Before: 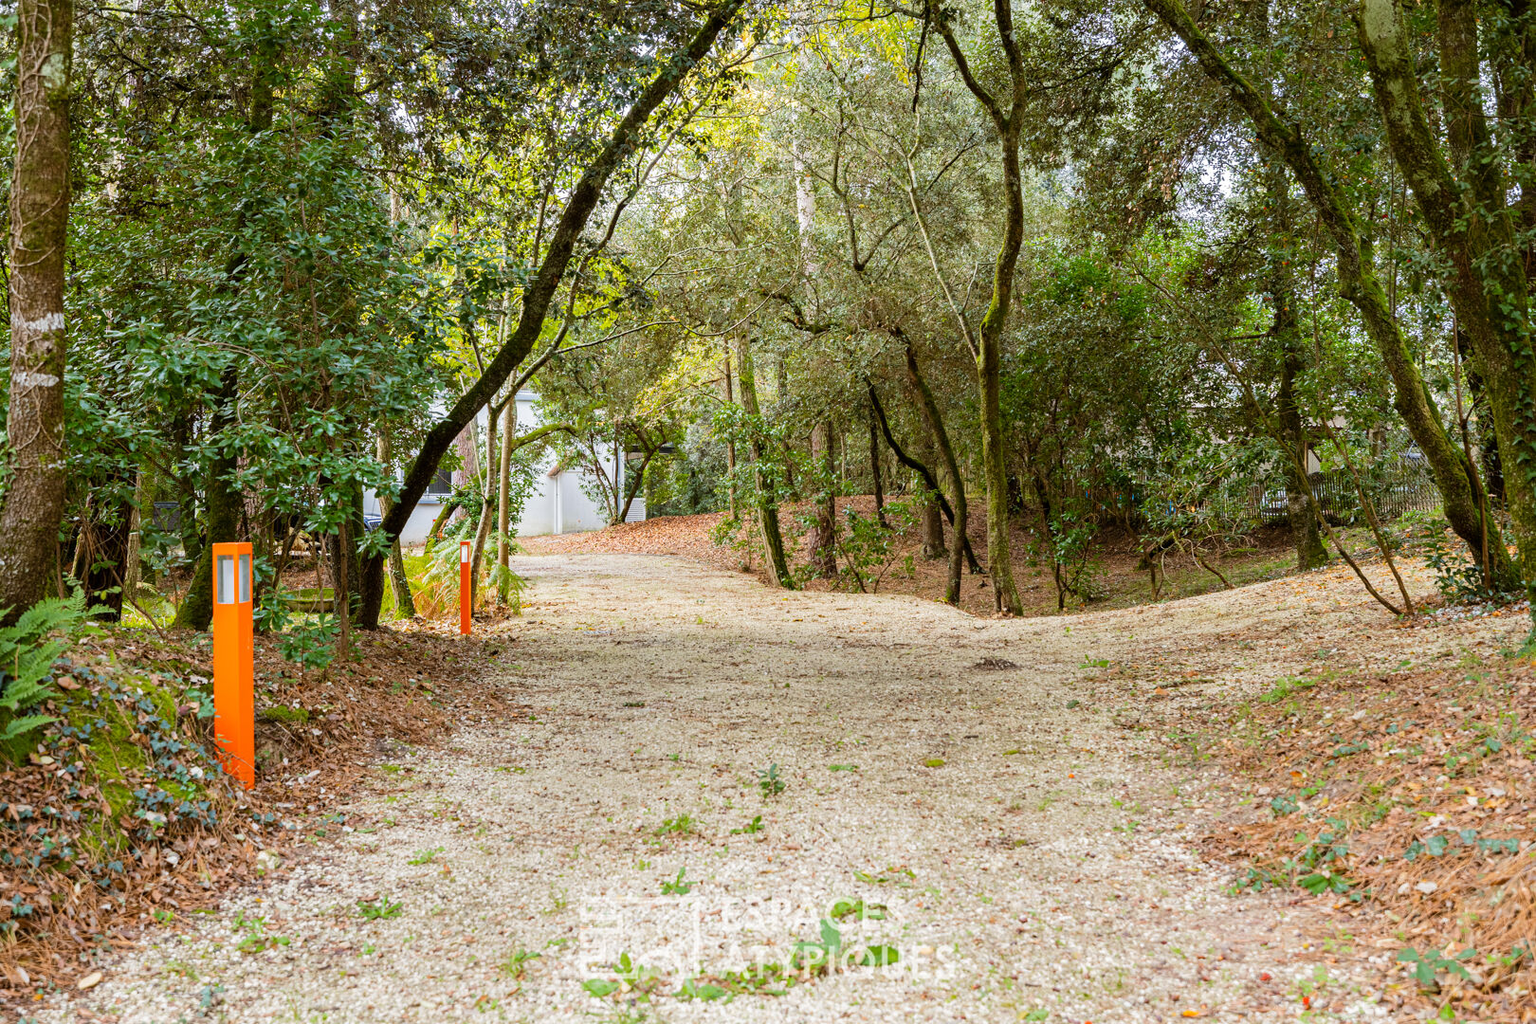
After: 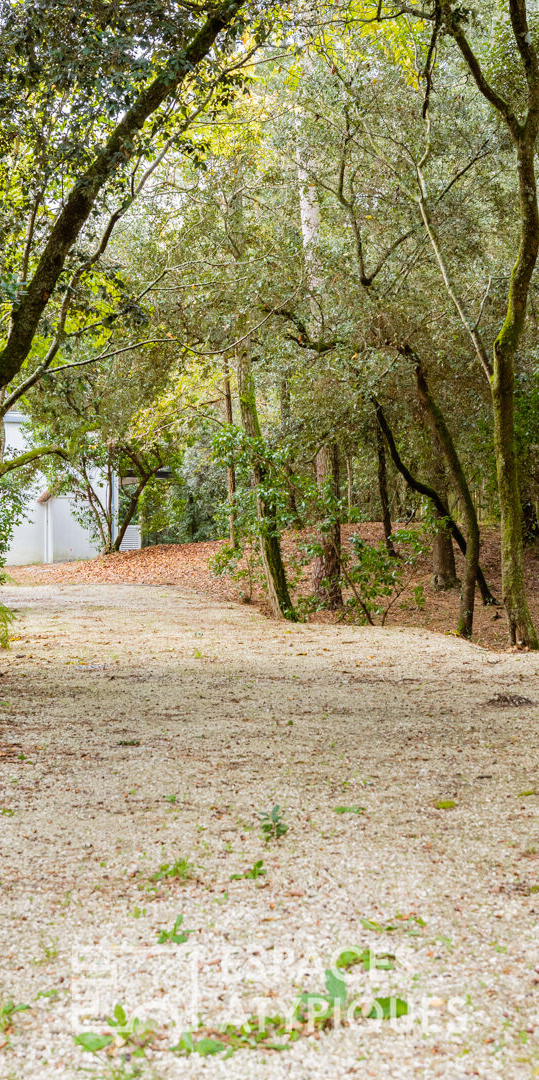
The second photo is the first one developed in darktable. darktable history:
local contrast: mode bilateral grid, contrast 100, coarseness 100, detail 94%, midtone range 0.2
crop: left 33.36%, right 33.36%
